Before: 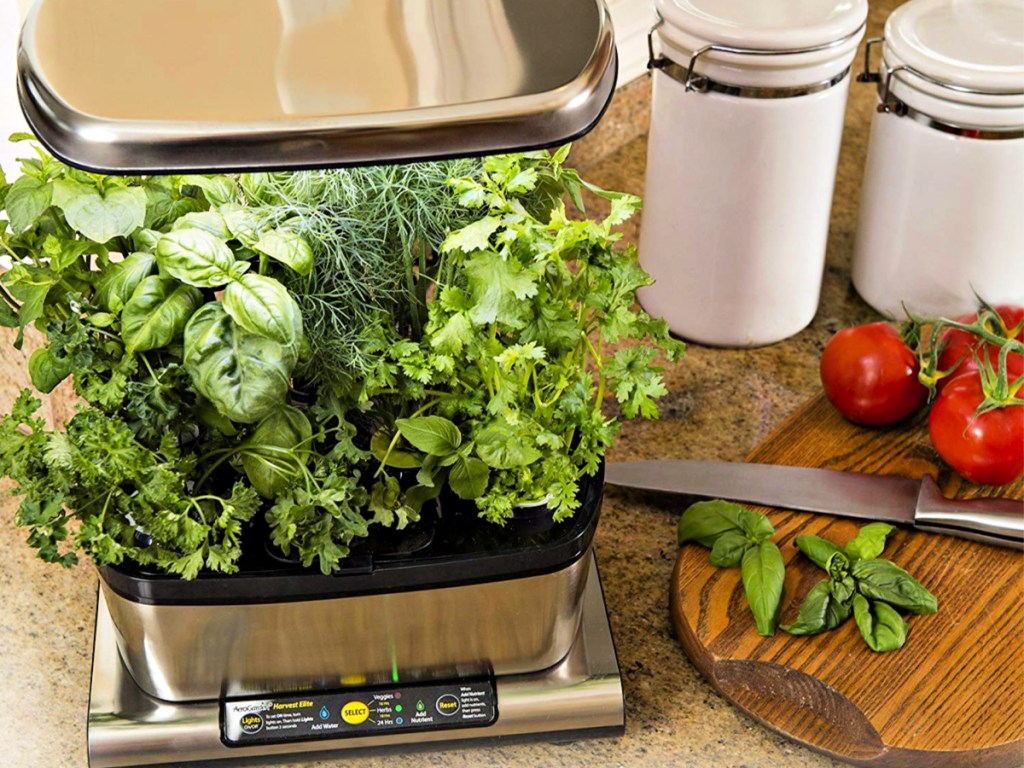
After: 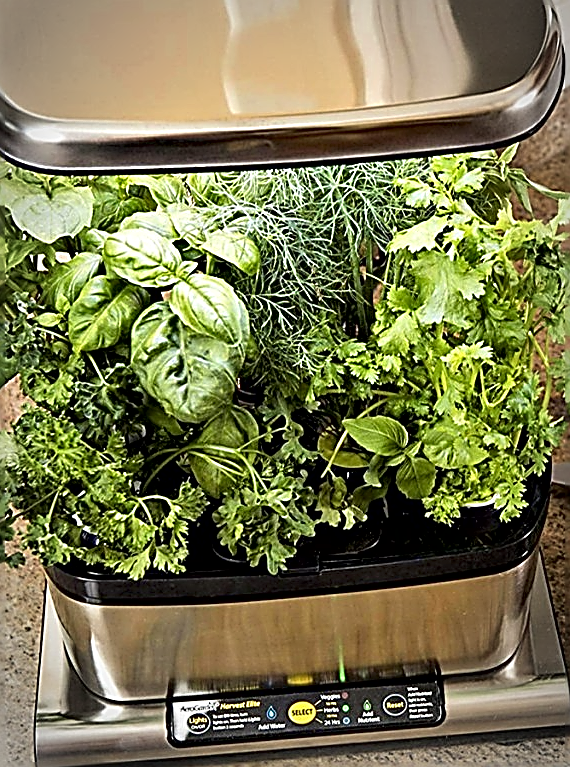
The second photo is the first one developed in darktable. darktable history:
vignetting: automatic ratio true
local contrast: mode bilateral grid, contrast 26, coarseness 60, detail 152%, midtone range 0.2
crop: left 5.268%, right 39.018%
sharpen: amount 1.862
exposure: black level correction 0.001, compensate highlight preservation false
